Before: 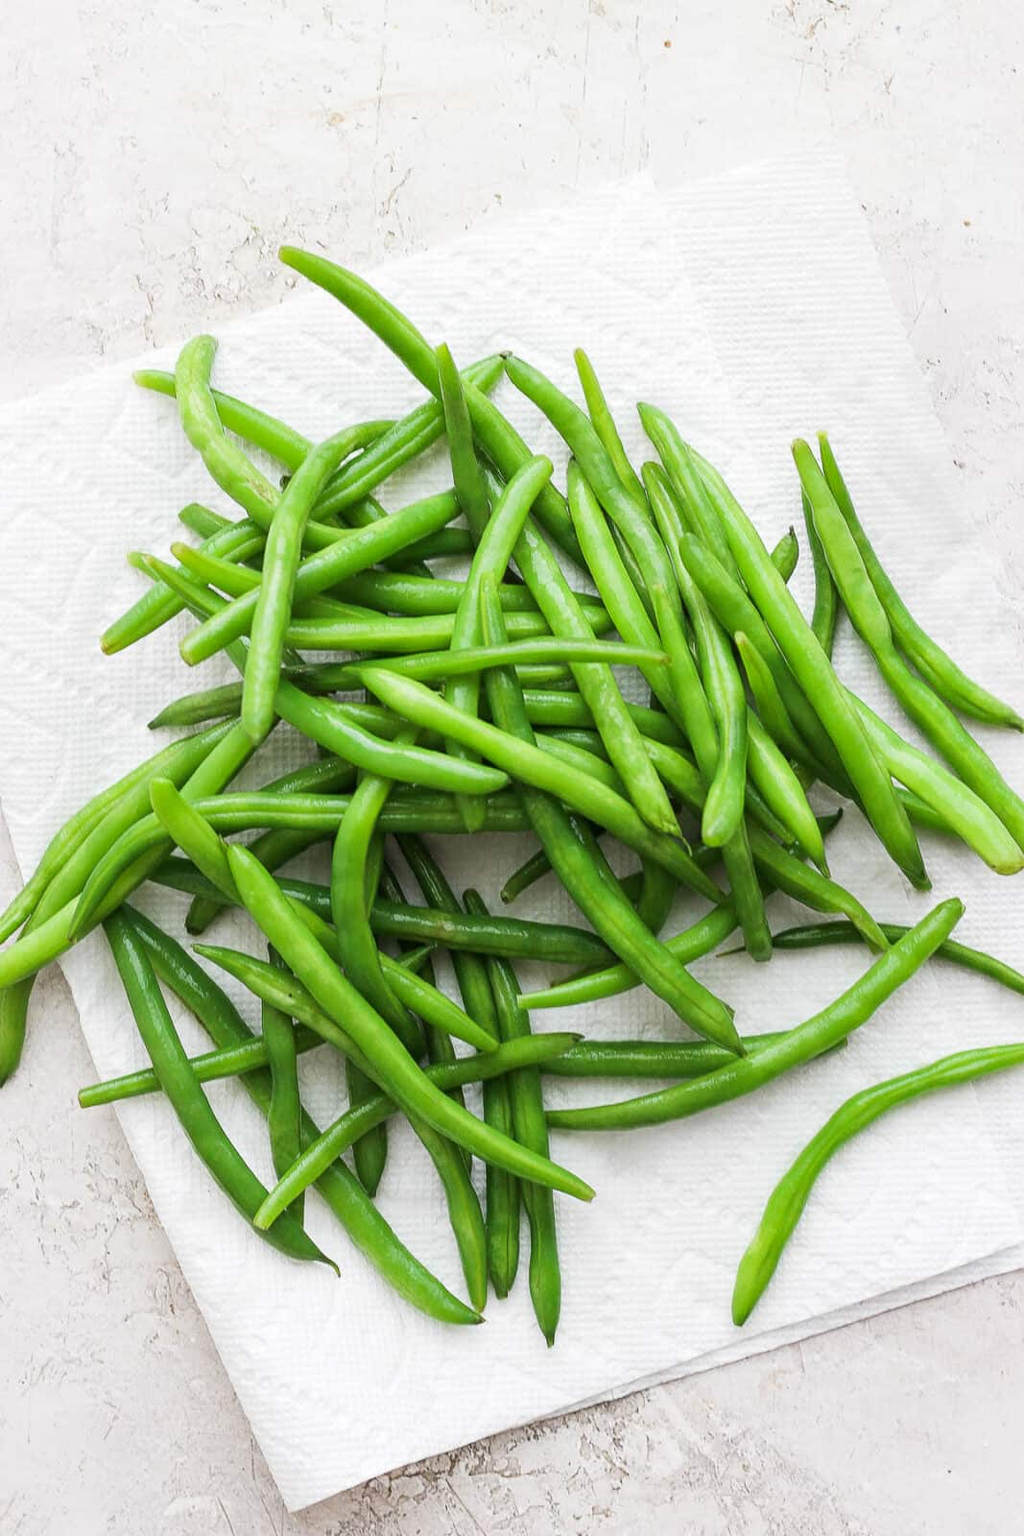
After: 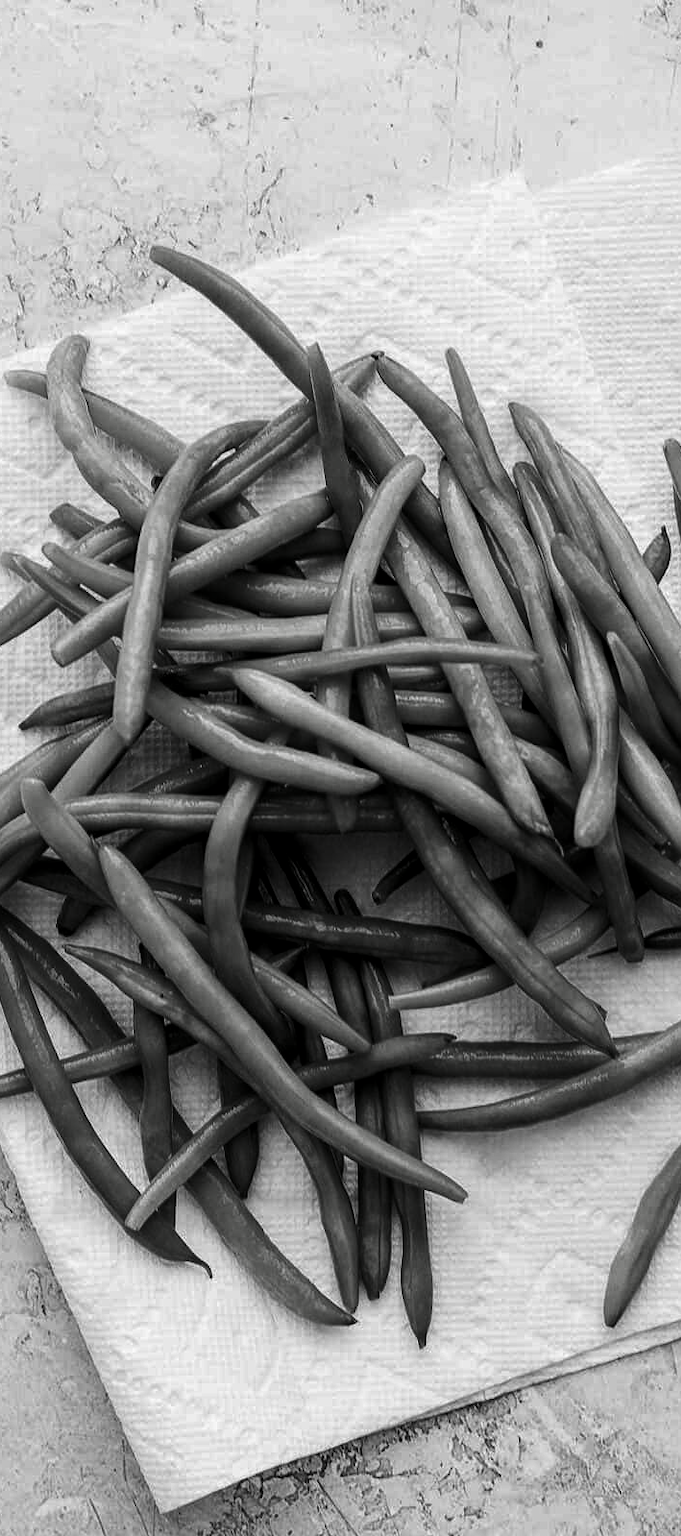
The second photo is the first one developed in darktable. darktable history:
local contrast: on, module defaults
crop and rotate: left 12.644%, right 20.886%
contrast brightness saturation: contrast -0.033, brightness -0.599, saturation -0.987
